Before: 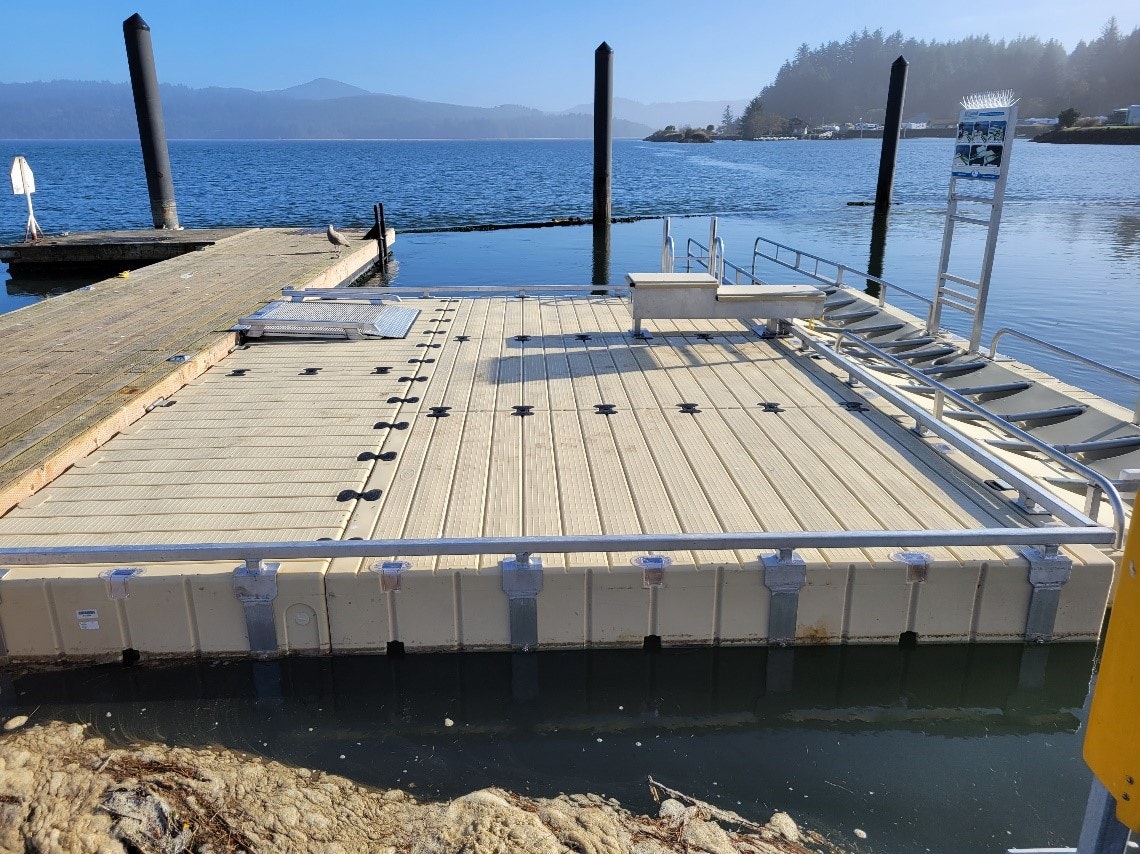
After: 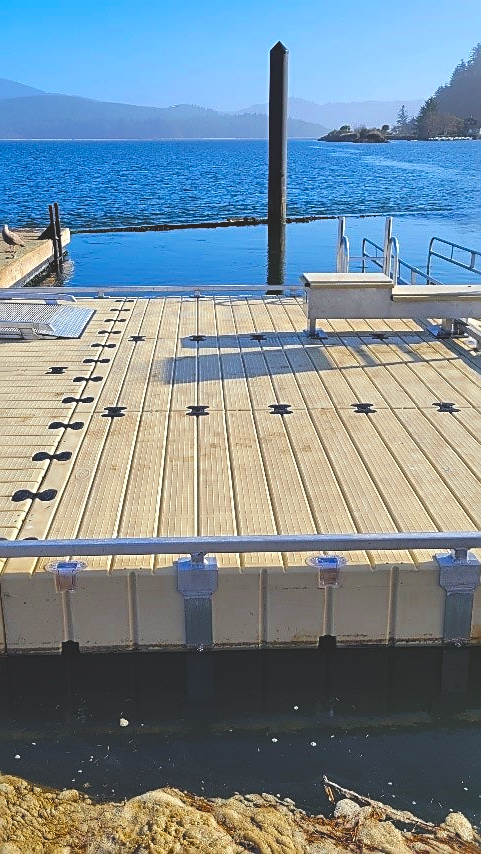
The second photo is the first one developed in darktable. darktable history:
sharpen: on, module defaults
crop: left 28.593%, right 29.128%
color balance rgb: power › hue 169.34°, global offset › luminance 1.975%, linear chroma grading › global chroma 19.997%, perceptual saturation grading › global saturation 25.727%
color zones: curves: ch0 [(0.11, 0.396) (0.195, 0.36) (0.25, 0.5) (0.303, 0.412) (0.357, 0.544) (0.75, 0.5) (0.967, 0.328)]; ch1 [(0, 0.468) (0.112, 0.512) (0.202, 0.6) (0.25, 0.5) (0.307, 0.352) (0.357, 0.544) (0.75, 0.5) (0.963, 0.524)]
